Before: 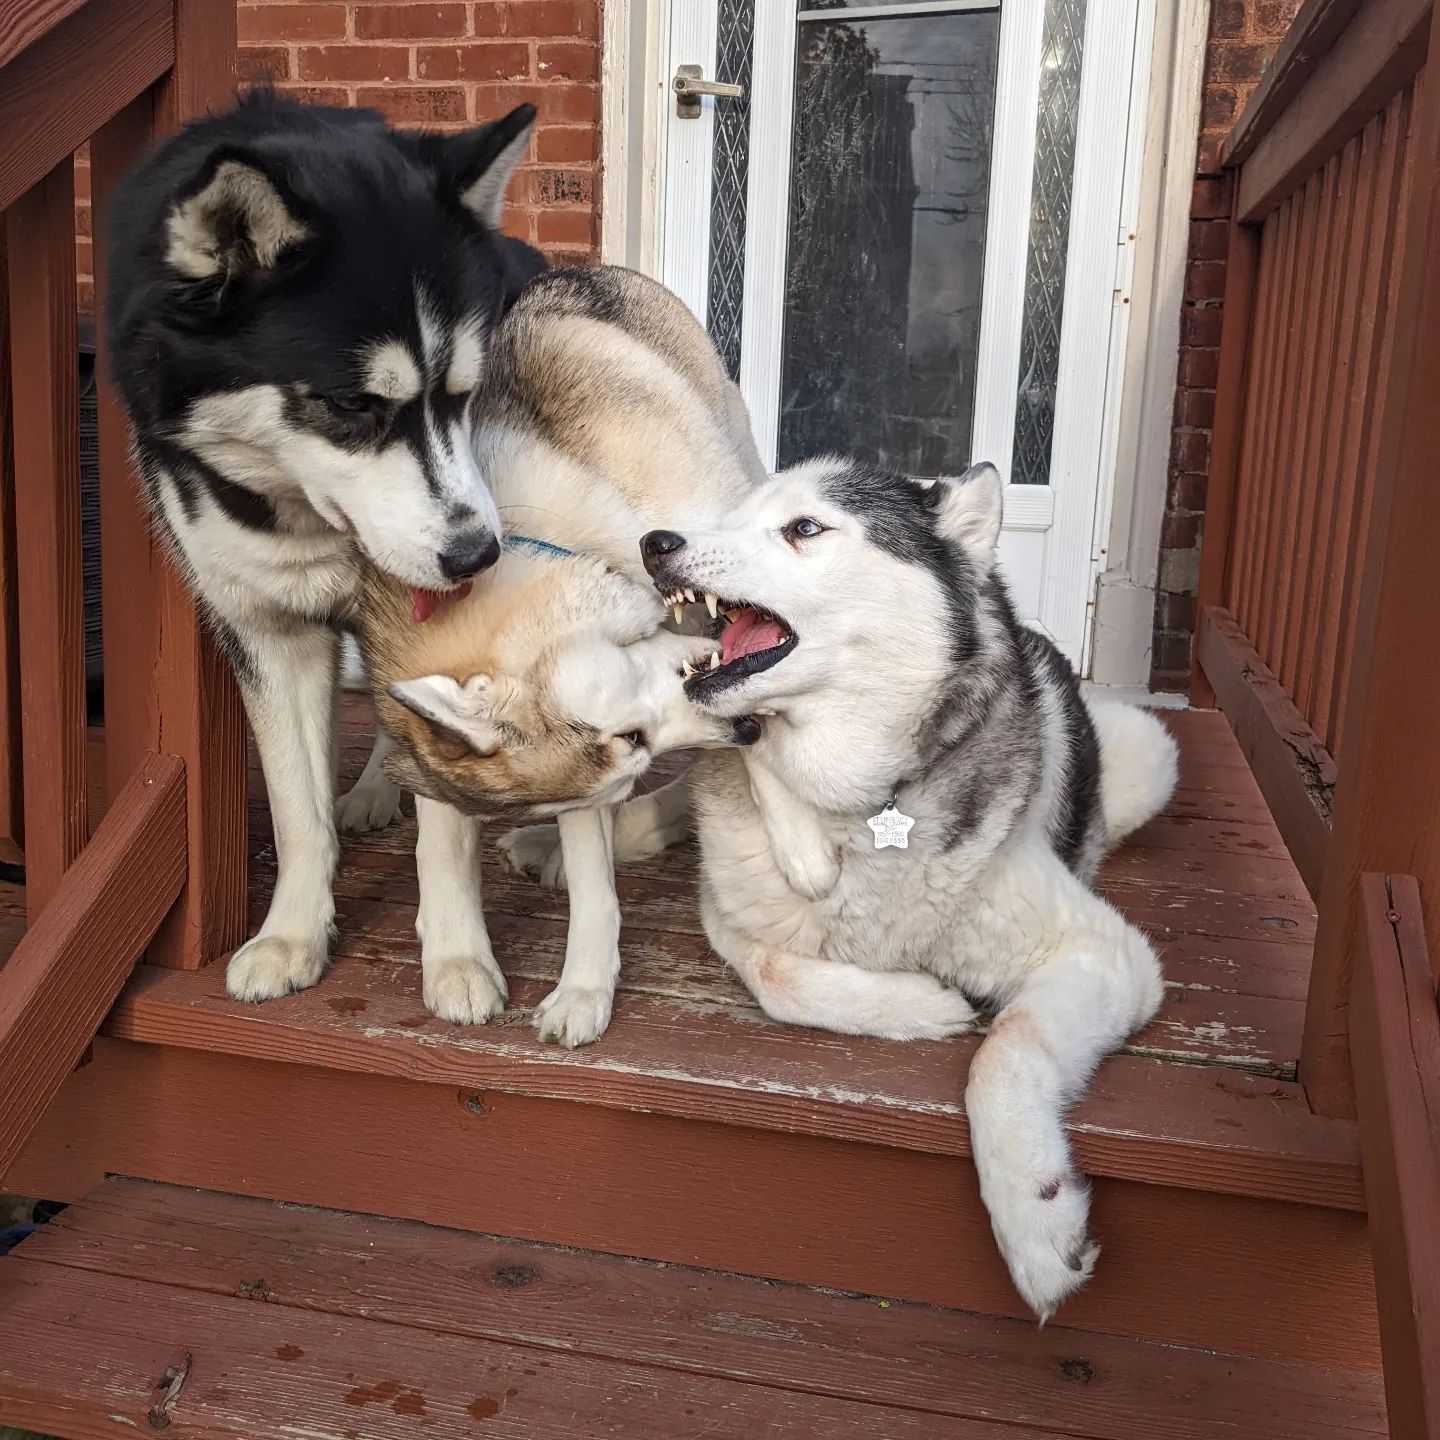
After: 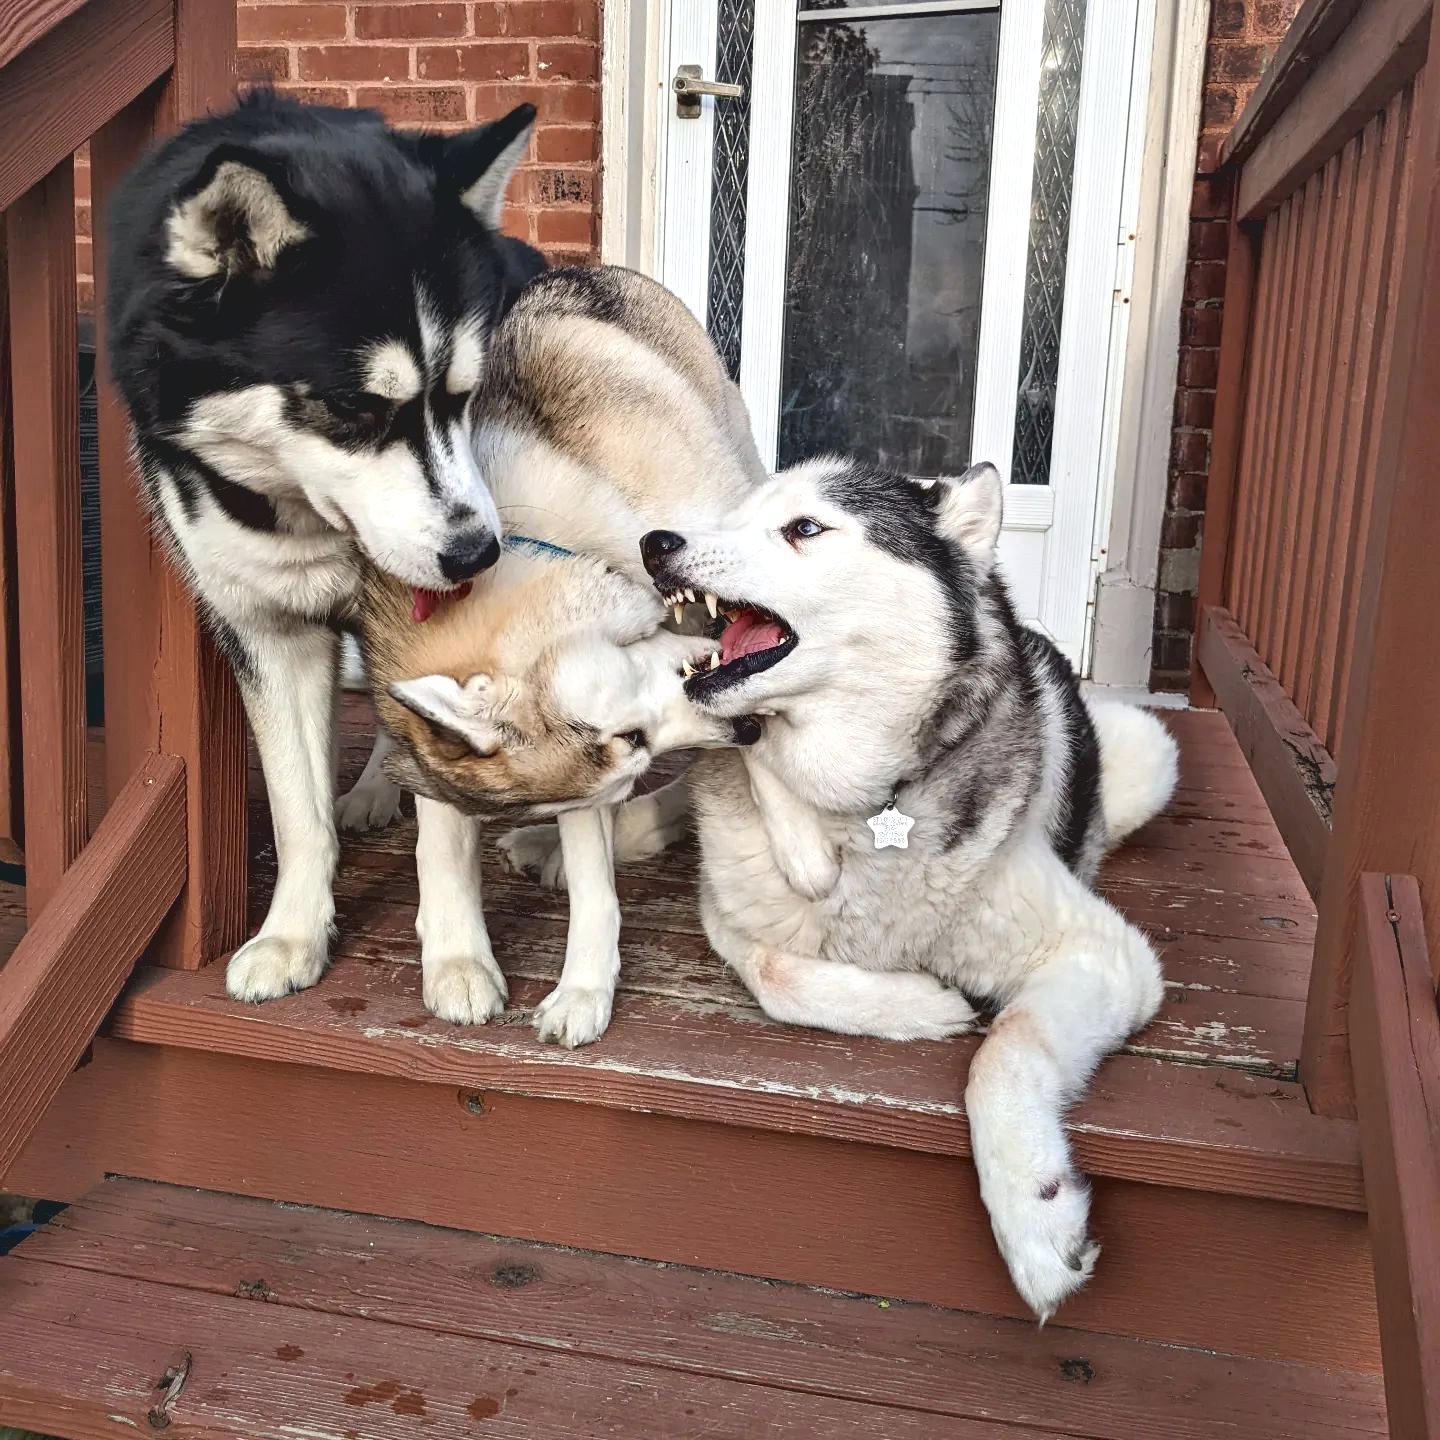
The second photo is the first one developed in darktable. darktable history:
contrast brightness saturation: contrast -0.153, brightness 0.053, saturation -0.126
contrast equalizer: octaves 7, y [[0.6 ×6], [0.55 ×6], [0 ×6], [0 ×6], [0 ×6]]
exposure: exposure 0.154 EV, compensate highlight preservation false
